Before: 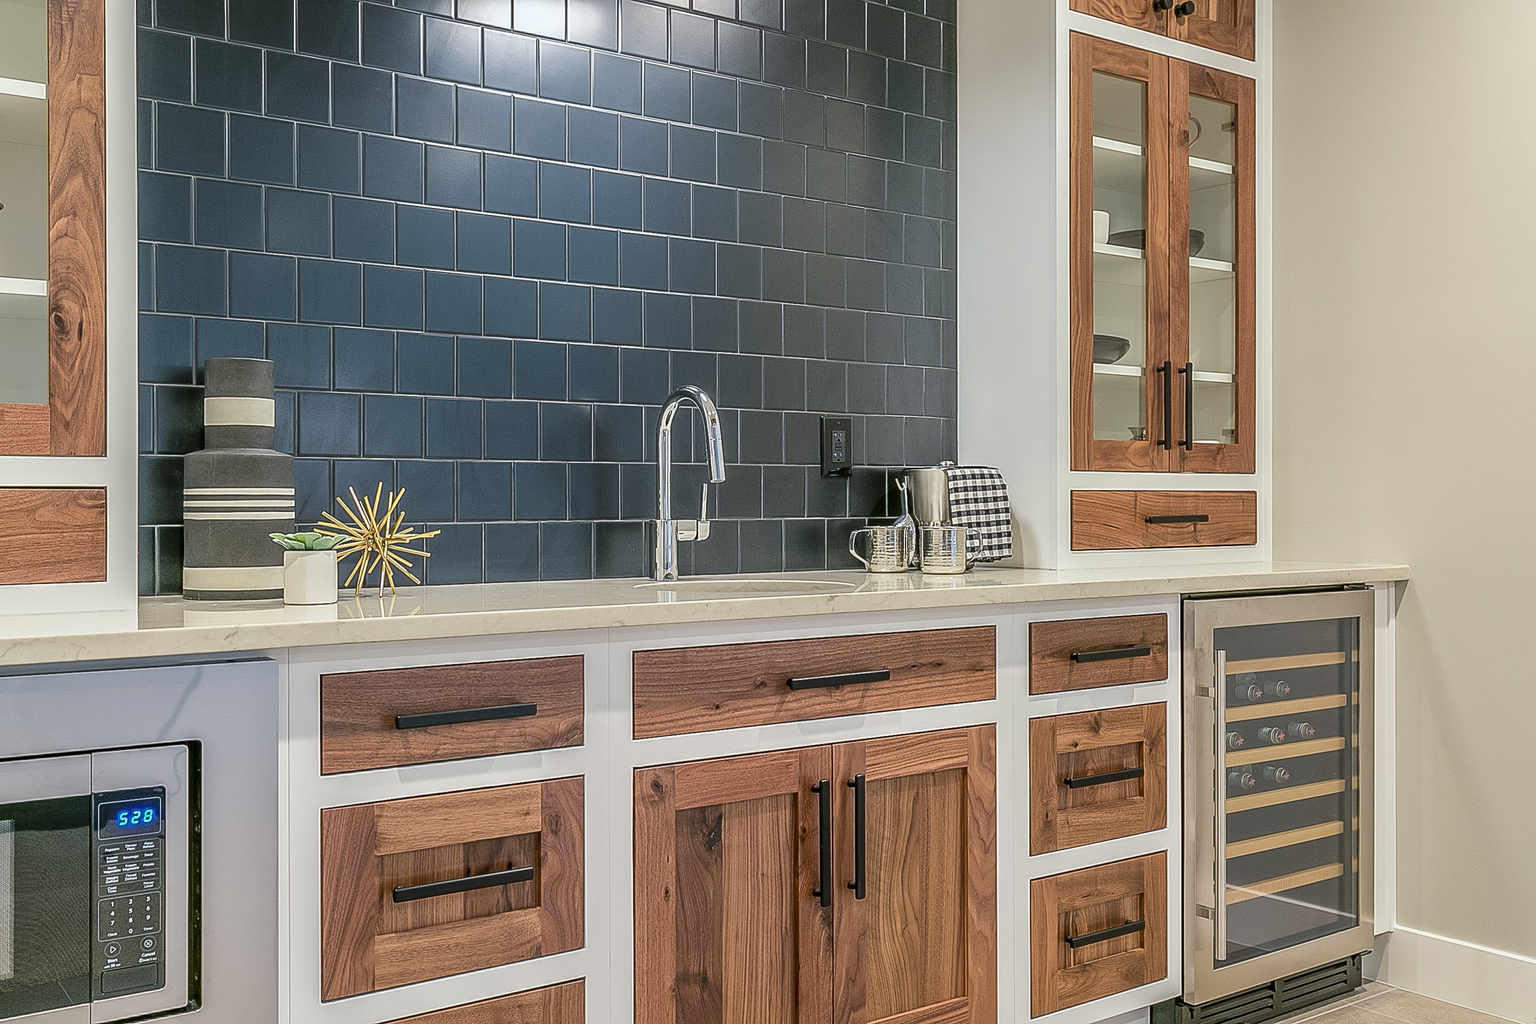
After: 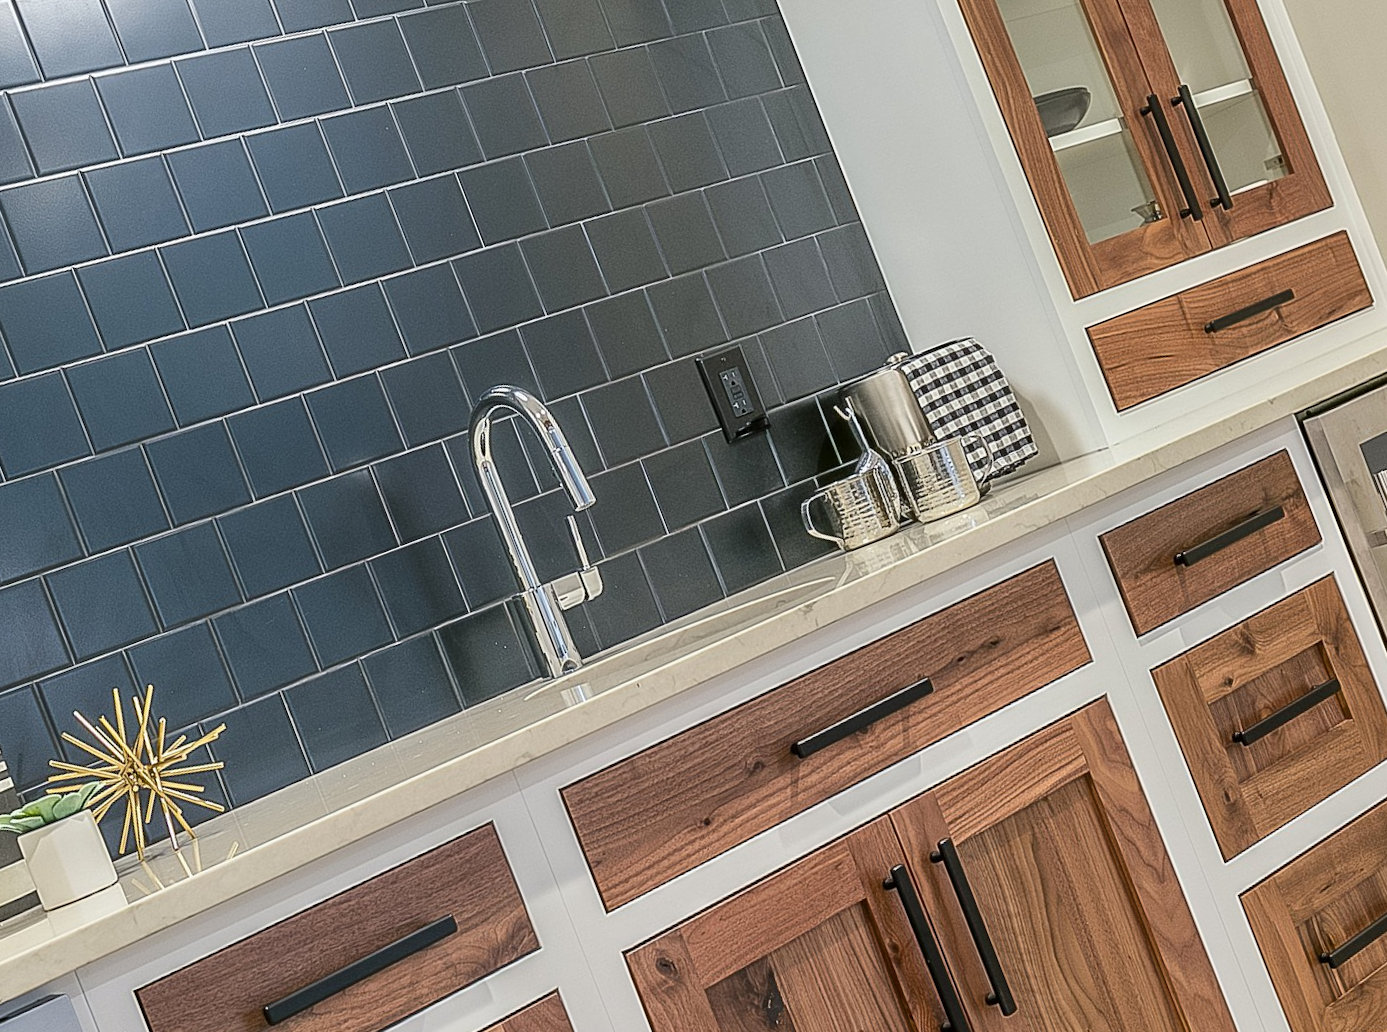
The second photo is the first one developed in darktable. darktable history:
crop and rotate: angle 21.07°, left 7.003%, right 4.341%, bottom 1.071%
color calibration: illuminant same as pipeline (D50), adaptation XYZ, x 0.345, y 0.357, temperature 5007.34 K
